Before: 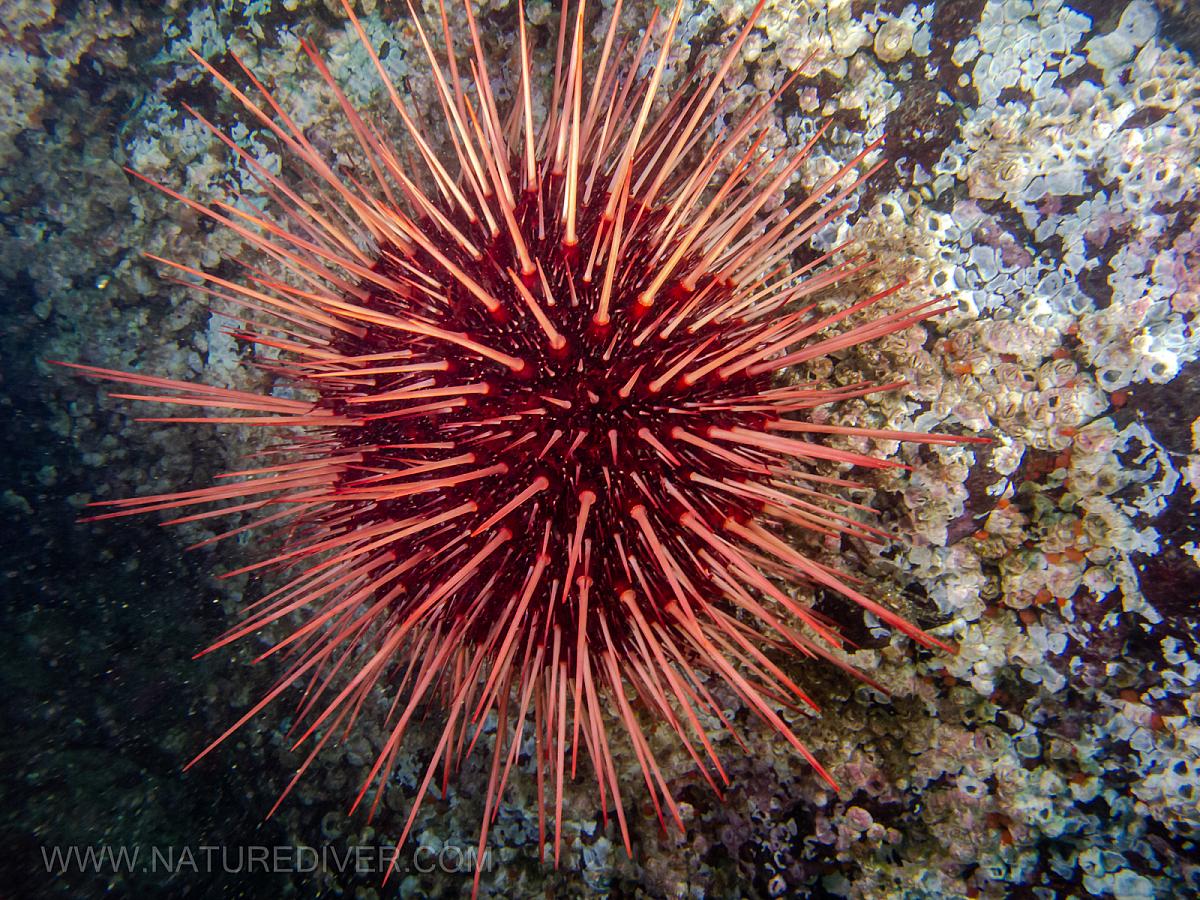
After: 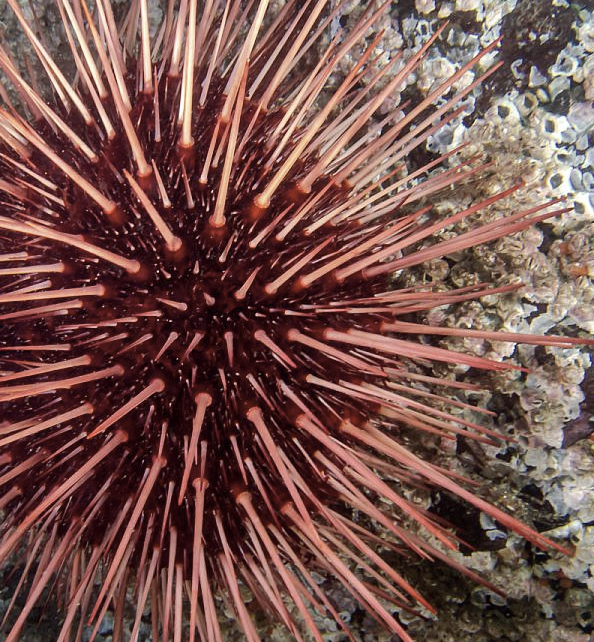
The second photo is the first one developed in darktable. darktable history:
contrast brightness saturation: contrast 0.1, saturation -0.36
crop: left 32.075%, top 10.976%, right 18.355%, bottom 17.596%
